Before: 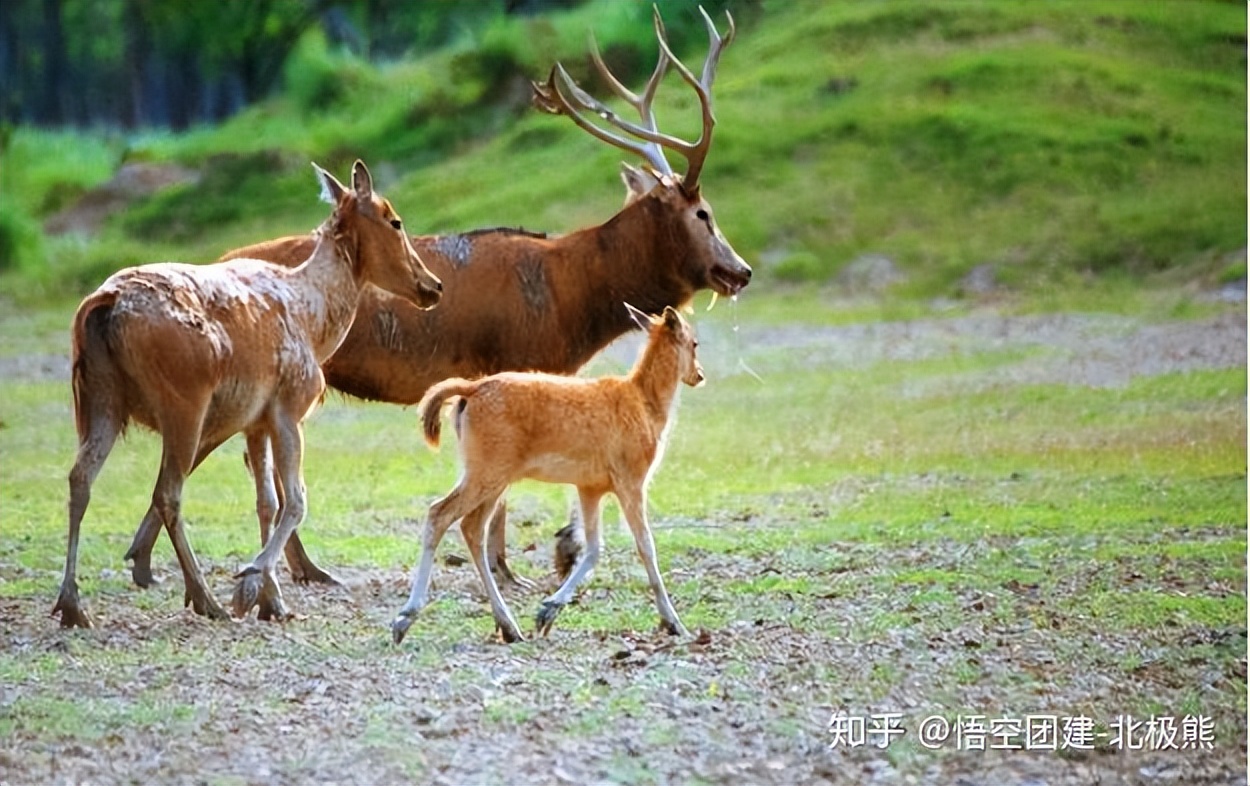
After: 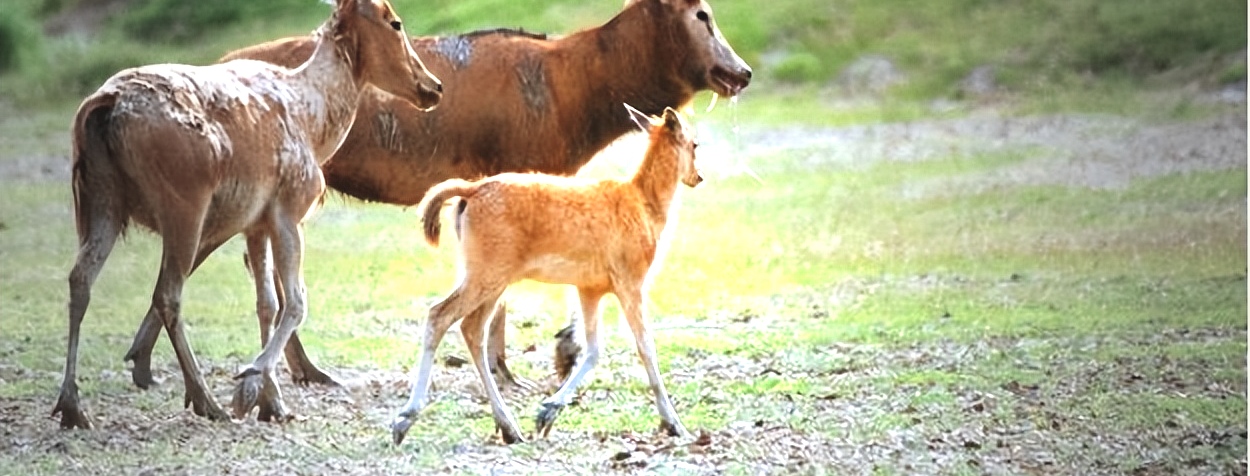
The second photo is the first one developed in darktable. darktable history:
exposure: black level correction -0.005, exposure 1.003 EV, compensate exposure bias true, compensate highlight preservation false
vignetting: fall-off start 16.54%, fall-off radius 101.3%, width/height ratio 0.717, unbound false
crop and rotate: top 25.368%, bottom 14.003%
